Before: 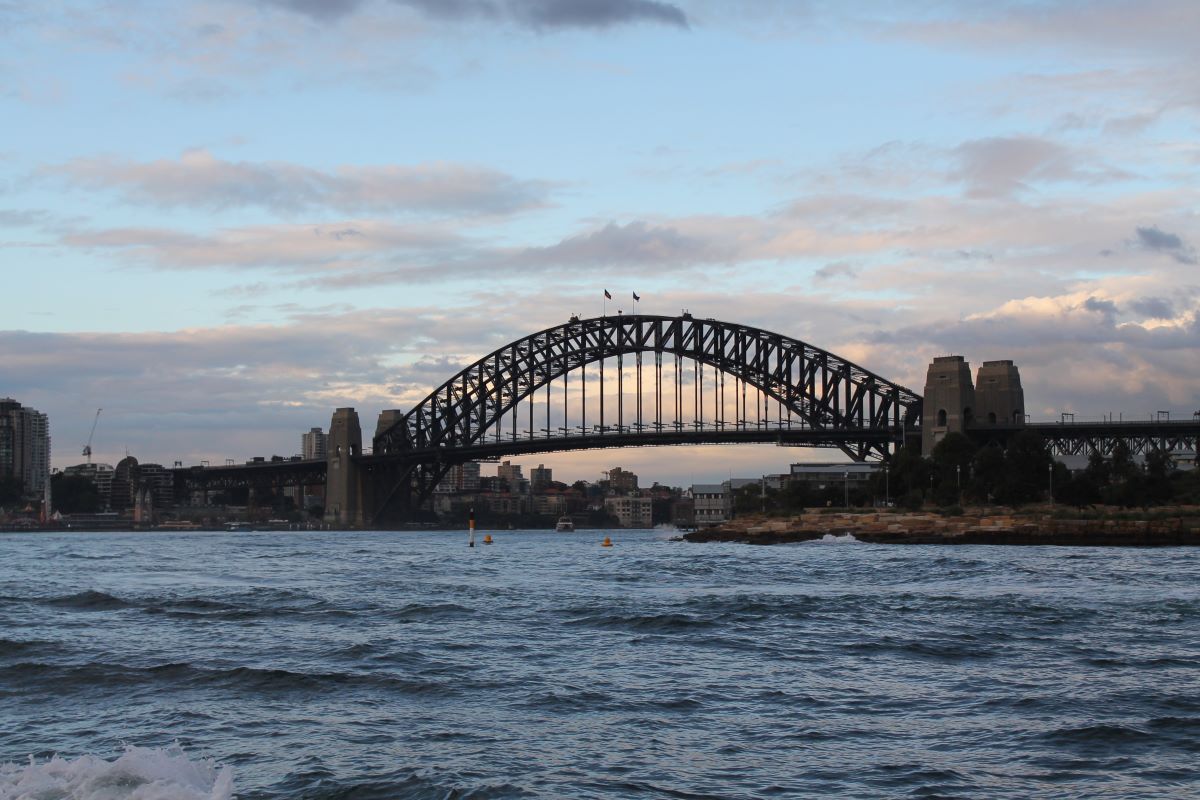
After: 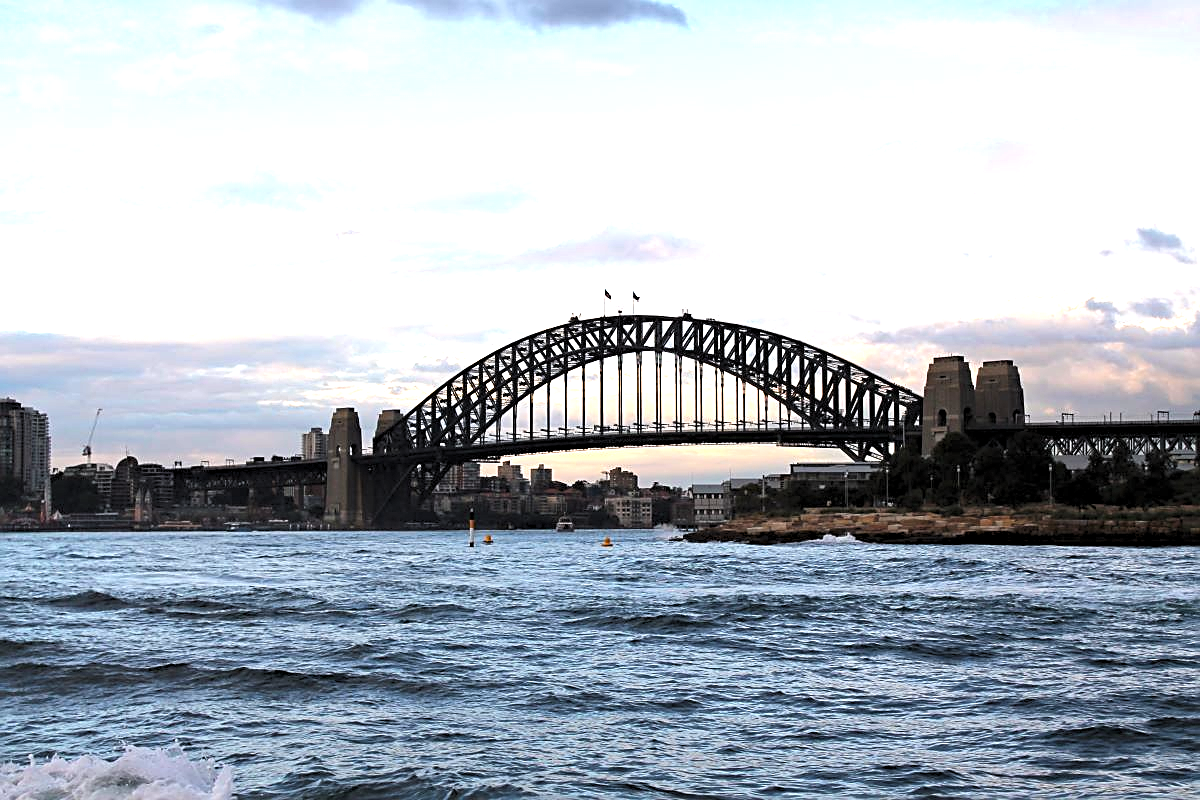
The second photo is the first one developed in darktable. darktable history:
sharpen: on, module defaults
exposure: black level correction 0, exposure 1 EV, compensate highlight preservation false
haze removal: compatibility mode true, adaptive false
levels: levels [0.062, 0.494, 0.925]
